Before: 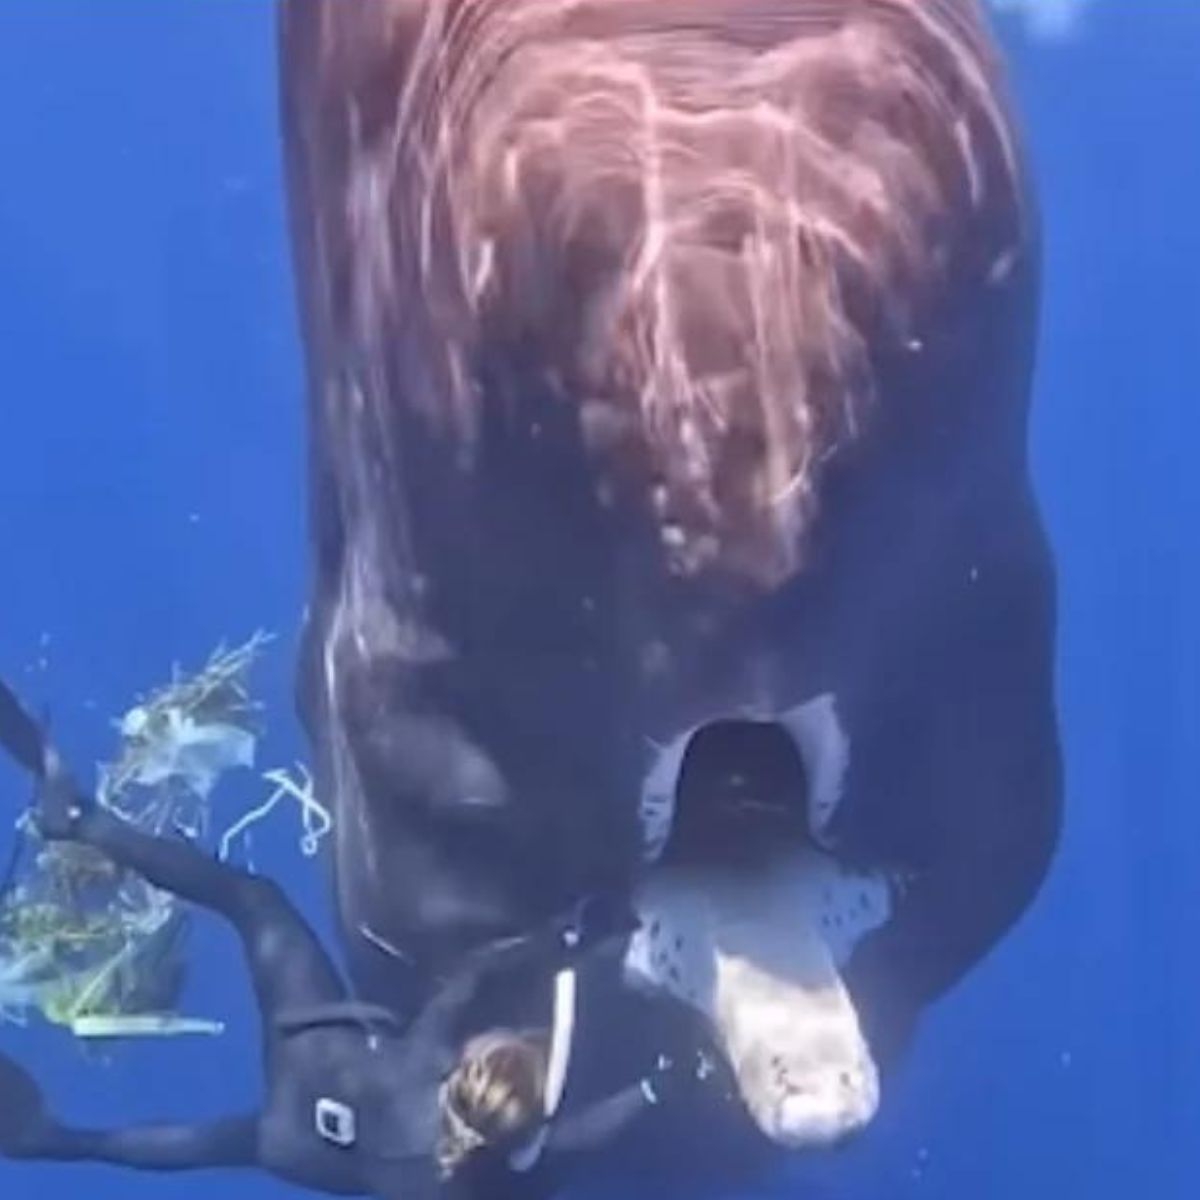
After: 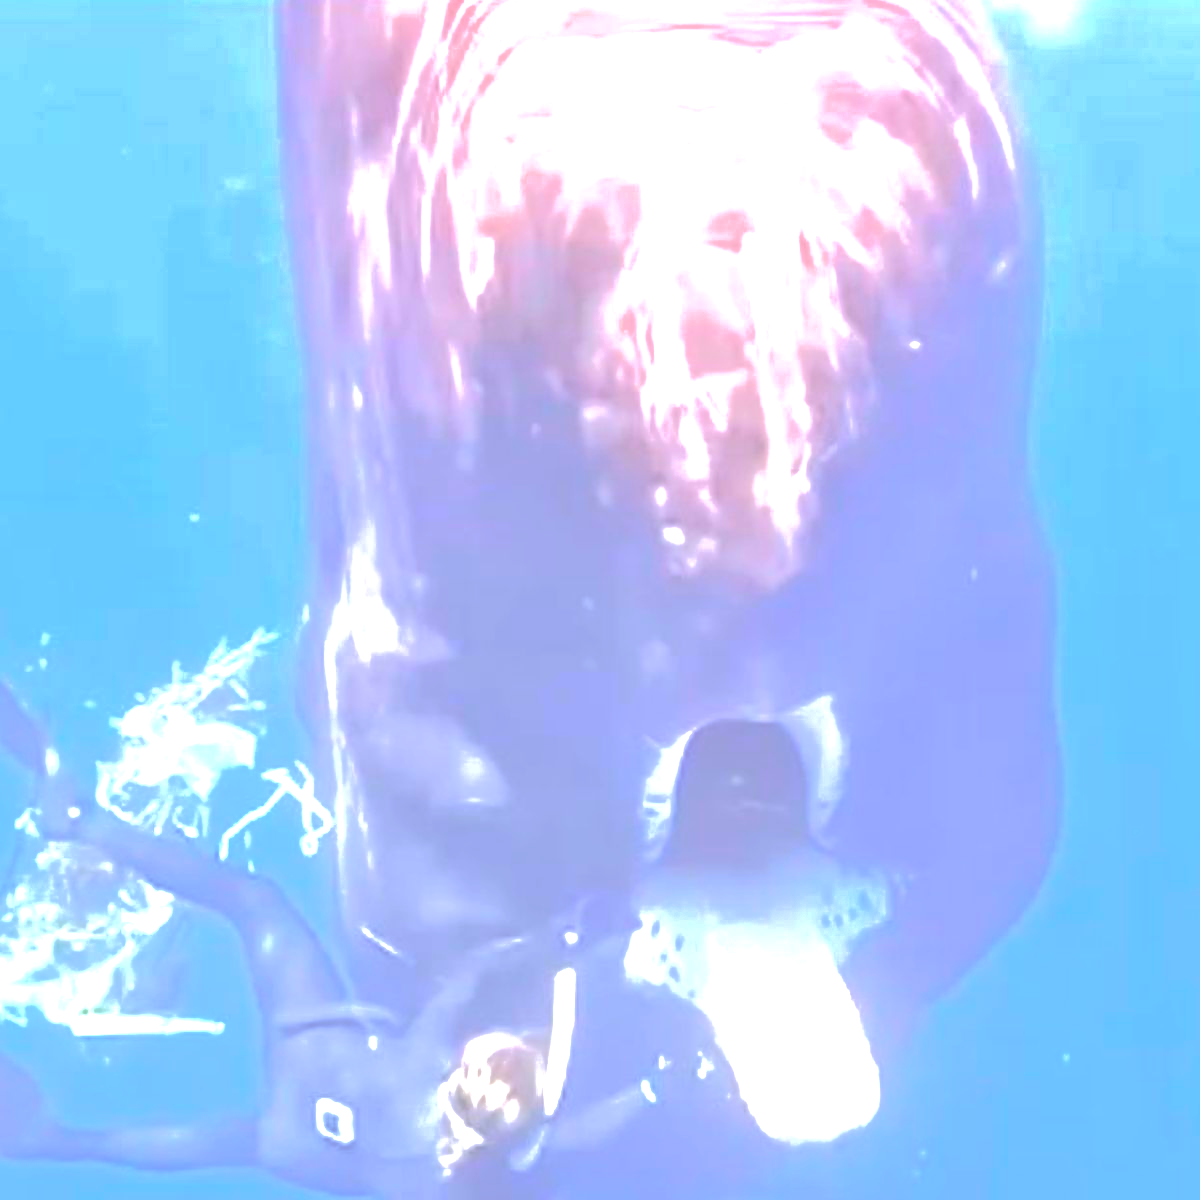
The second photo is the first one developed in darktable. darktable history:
exposure: black level correction 0, exposure 1.523 EV, compensate exposure bias true, compensate highlight preservation false
tone equalizer: -8 EV -0.752 EV, -7 EV -0.678 EV, -6 EV -0.614 EV, -5 EV -0.367 EV, -3 EV 0.366 EV, -2 EV 0.6 EV, -1 EV 0.674 EV, +0 EV 0.724 EV, edges refinement/feathering 500, mask exposure compensation -1.57 EV, preserve details no
tone curve: curves: ch0 [(0, 0) (0.003, 0.626) (0.011, 0.626) (0.025, 0.63) (0.044, 0.631) (0.069, 0.632) (0.1, 0.636) (0.136, 0.637) (0.177, 0.641) (0.224, 0.642) (0.277, 0.646) (0.335, 0.649) (0.399, 0.661) (0.468, 0.679) (0.543, 0.702) (0.623, 0.732) (0.709, 0.769) (0.801, 0.804) (0.898, 0.847) (1, 1)], color space Lab, independent channels, preserve colors none
